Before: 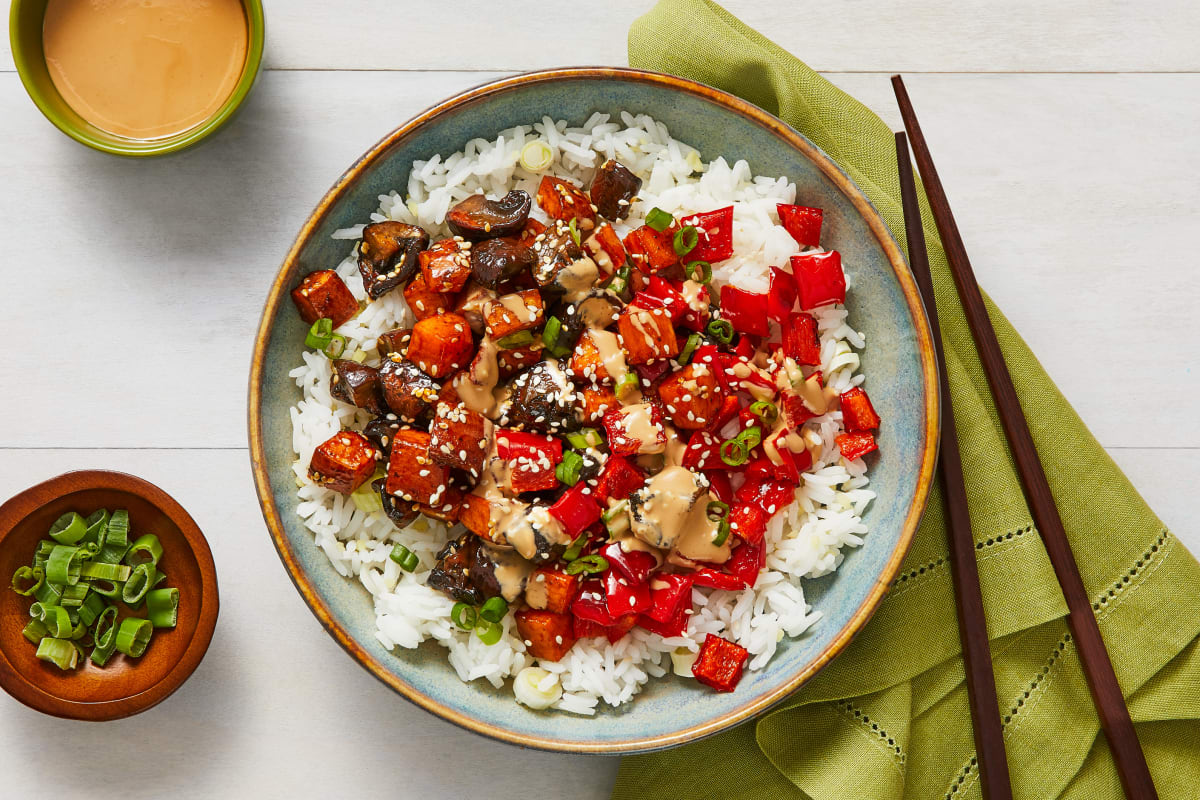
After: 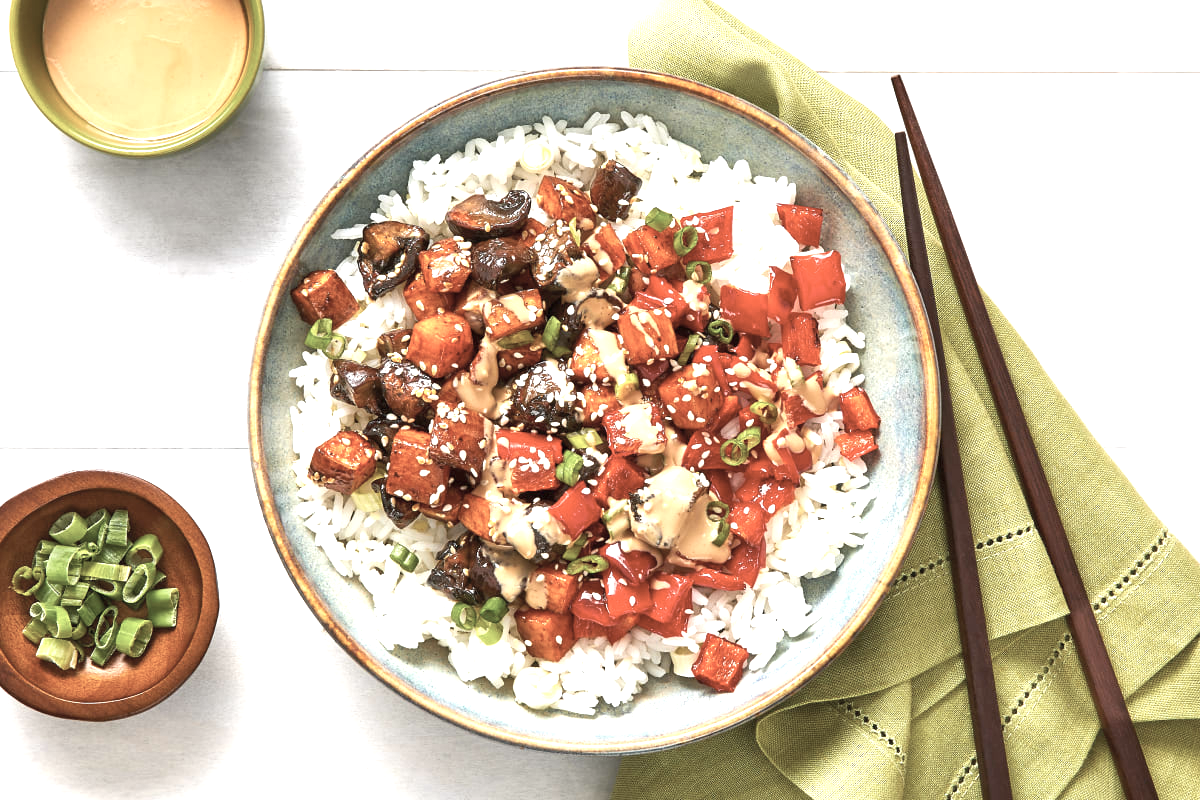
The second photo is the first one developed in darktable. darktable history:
exposure: exposure 1.15 EV, compensate exposure bias true, compensate highlight preservation false
color correction: highlights b* -0.049, saturation 0.577
